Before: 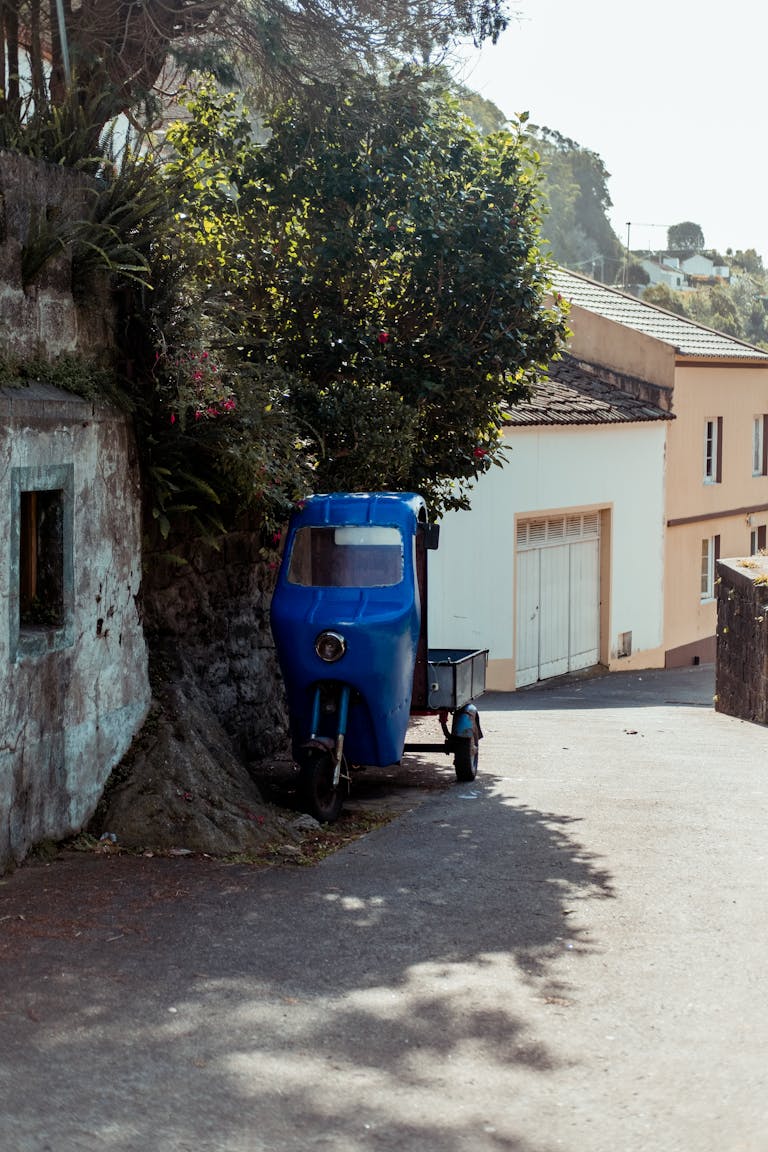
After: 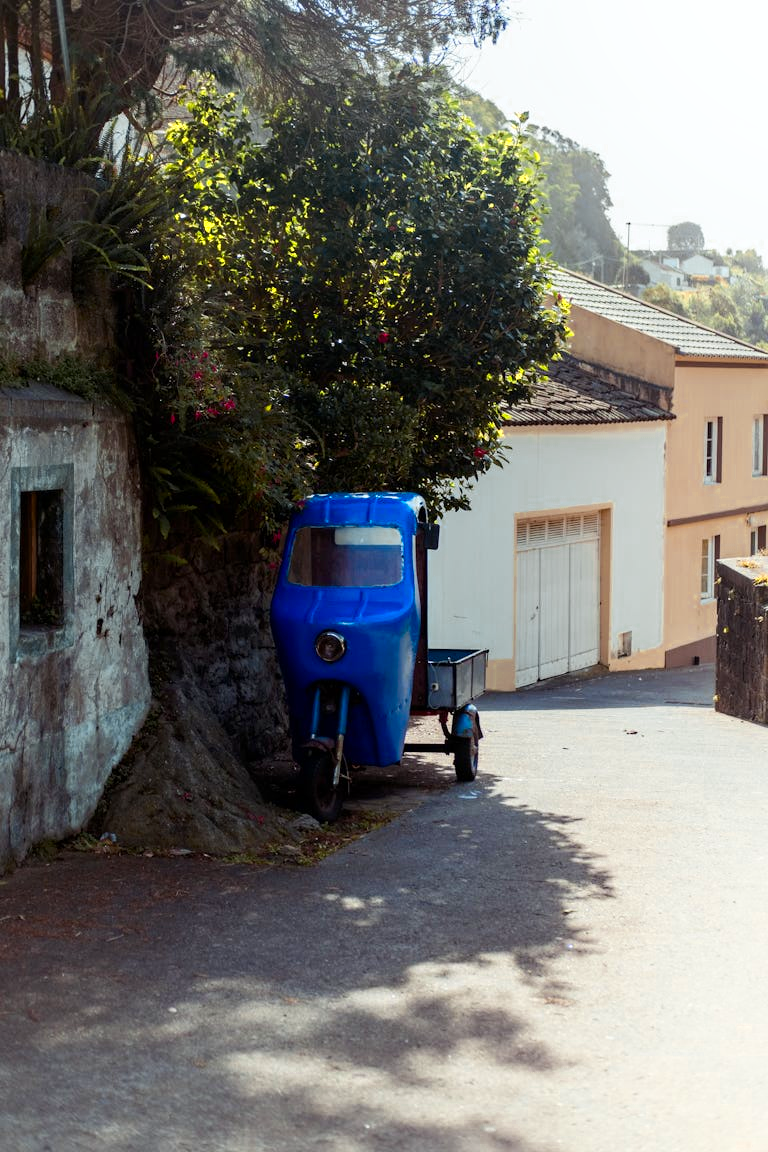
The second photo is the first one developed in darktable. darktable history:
contrast brightness saturation: saturation 0.178
shadows and highlights: shadows -39.42, highlights 62.59, soften with gaussian
color zones: curves: ch0 [(0, 0.485) (0.178, 0.476) (0.261, 0.623) (0.411, 0.403) (0.708, 0.603) (0.934, 0.412)]; ch1 [(0.003, 0.485) (0.149, 0.496) (0.229, 0.584) (0.326, 0.551) (0.484, 0.262) (0.757, 0.643)]
